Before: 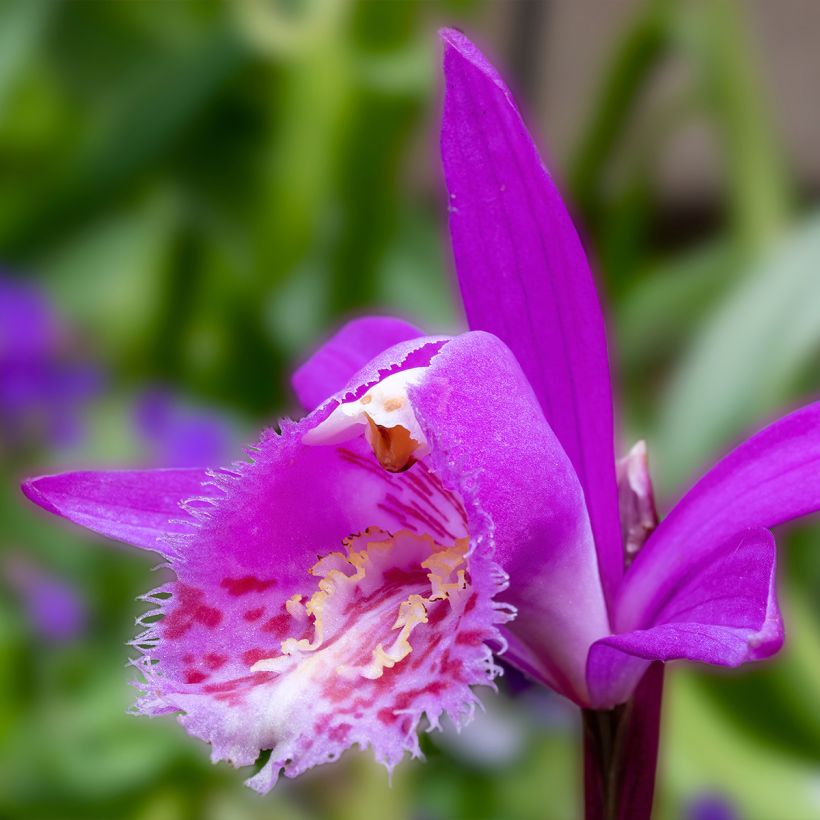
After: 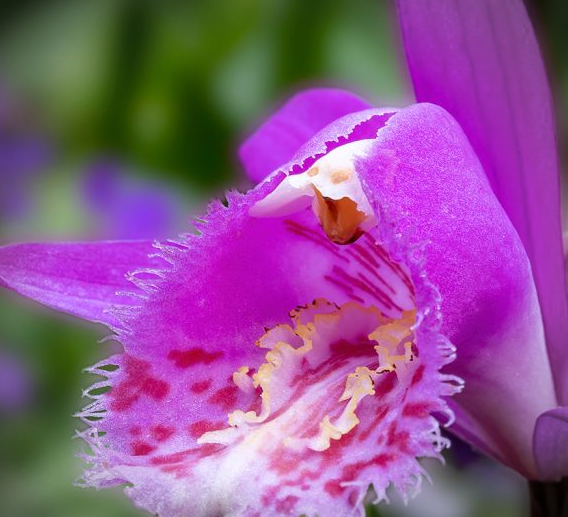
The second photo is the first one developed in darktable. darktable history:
crop: left 6.47%, top 27.831%, right 24.229%, bottom 9.071%
vignetting: on, module defaults
